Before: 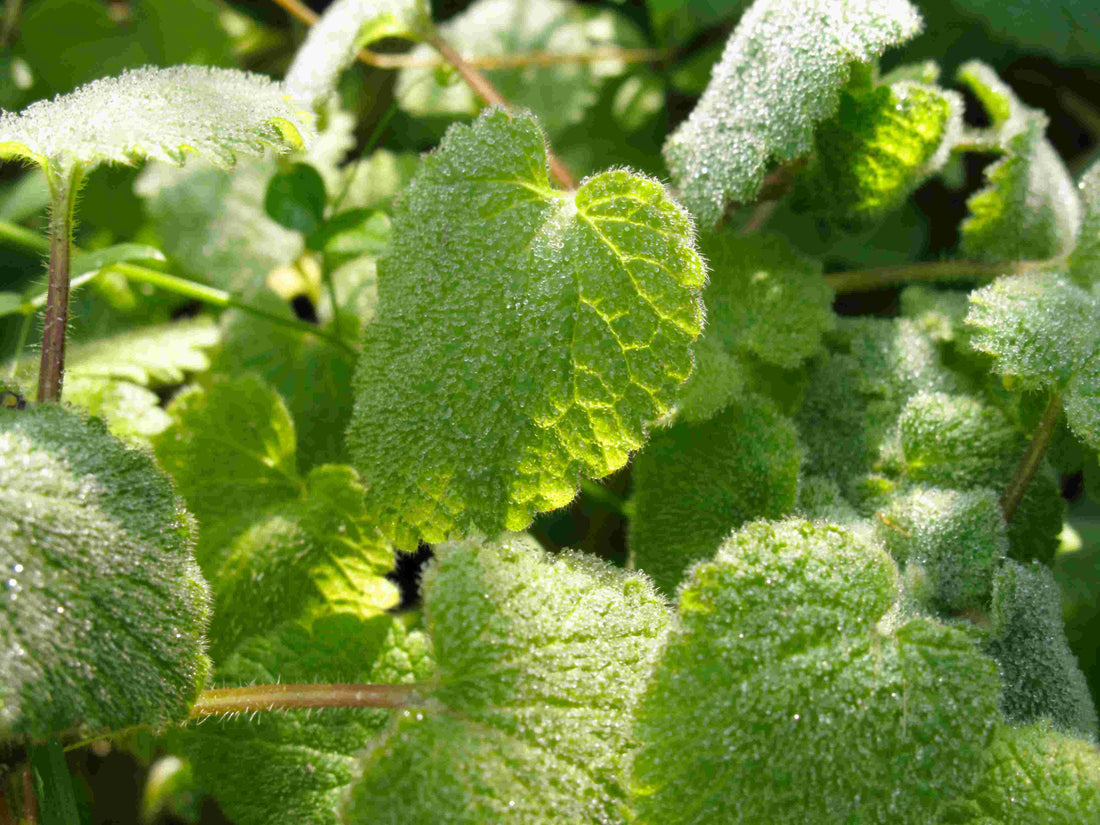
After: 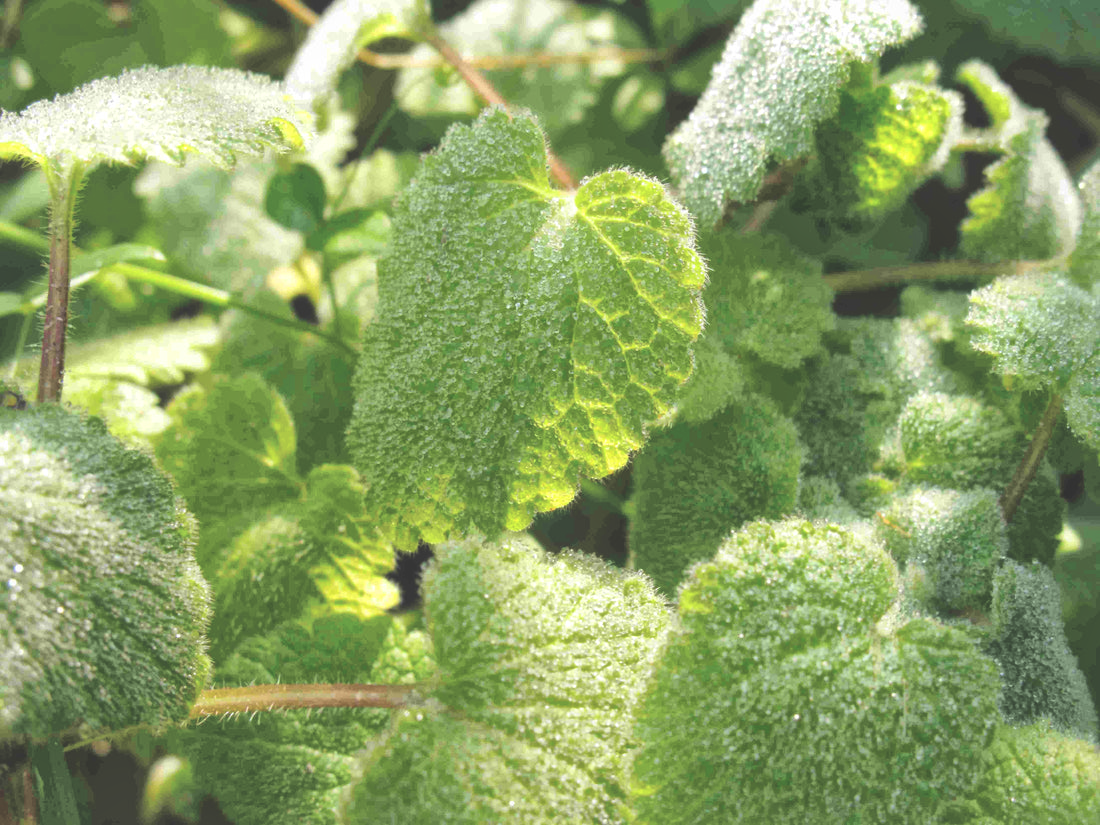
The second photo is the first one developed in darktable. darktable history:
global tonemap: drago (1, 100), detail 1
exposure: black level correction -0.025, exposure -0.117 EV, compensate highlight preservation false
